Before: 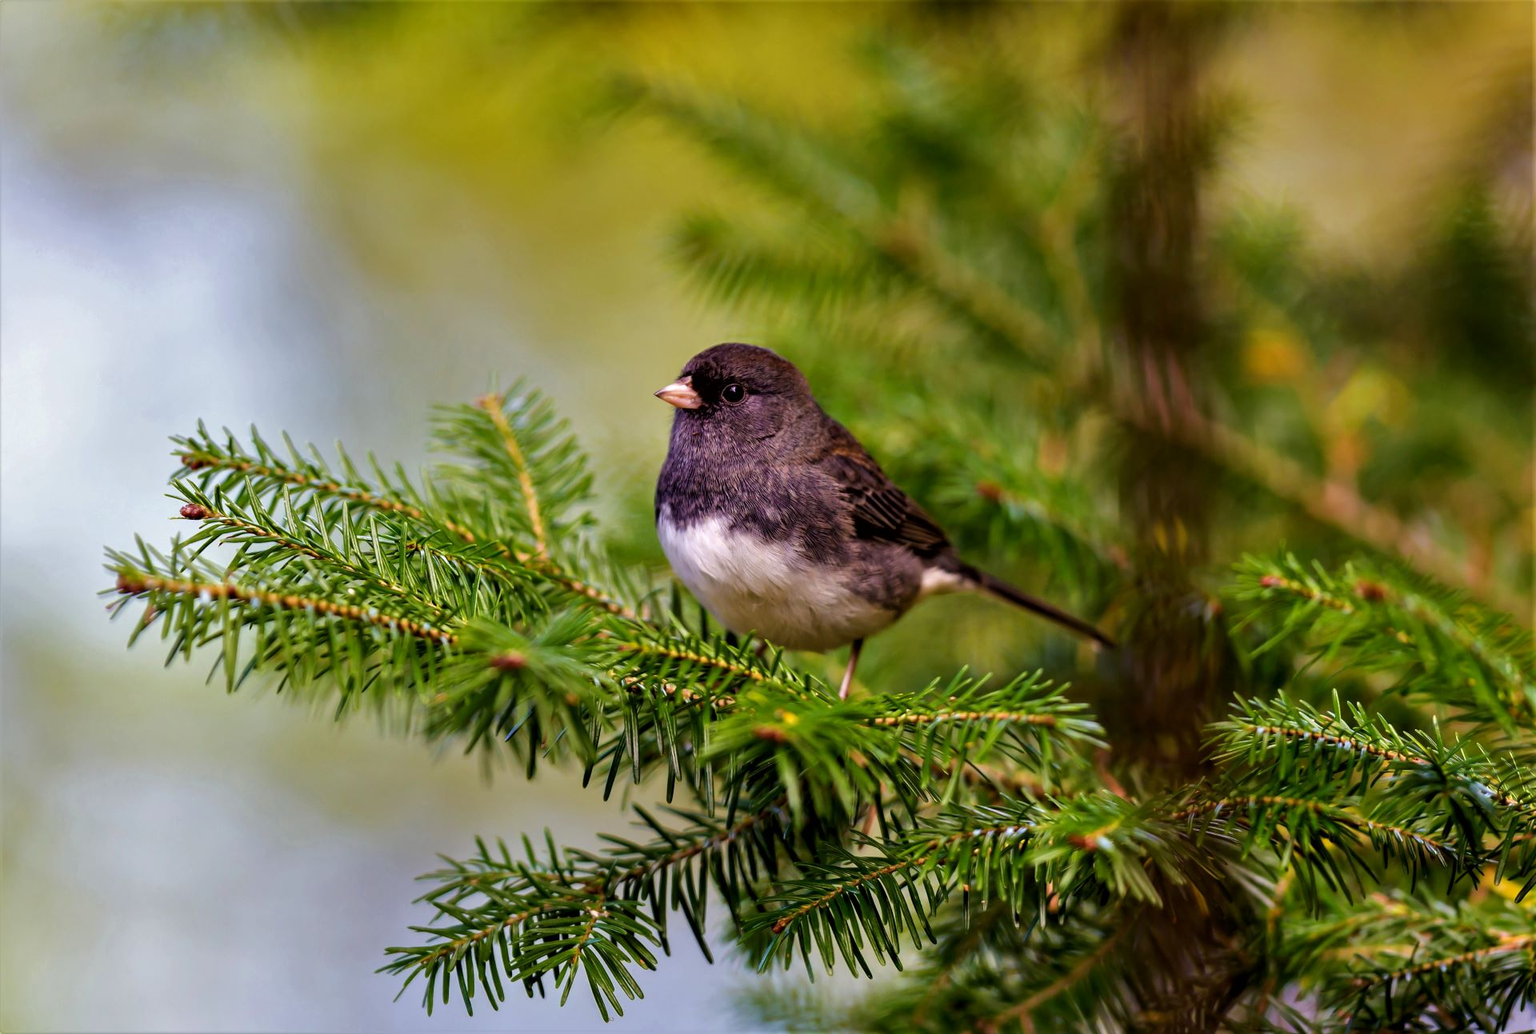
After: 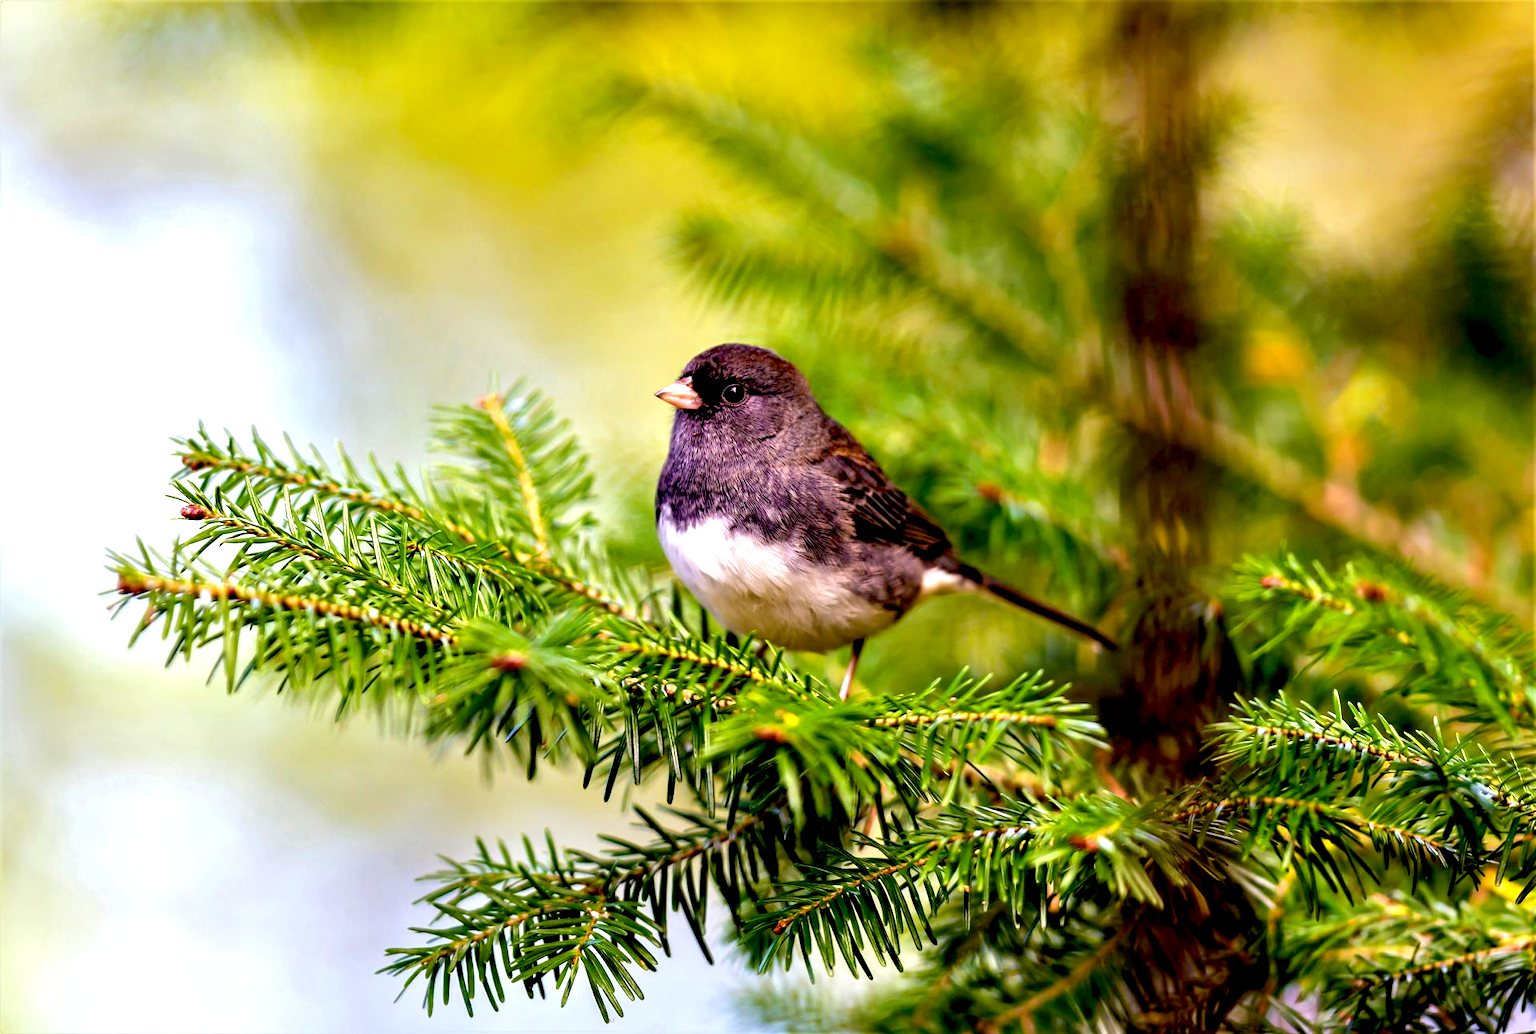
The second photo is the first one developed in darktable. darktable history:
exposure: black level correction 0.011, exposure 1.088 EV, compensate exposure bias true, compensate highlight preservation false
